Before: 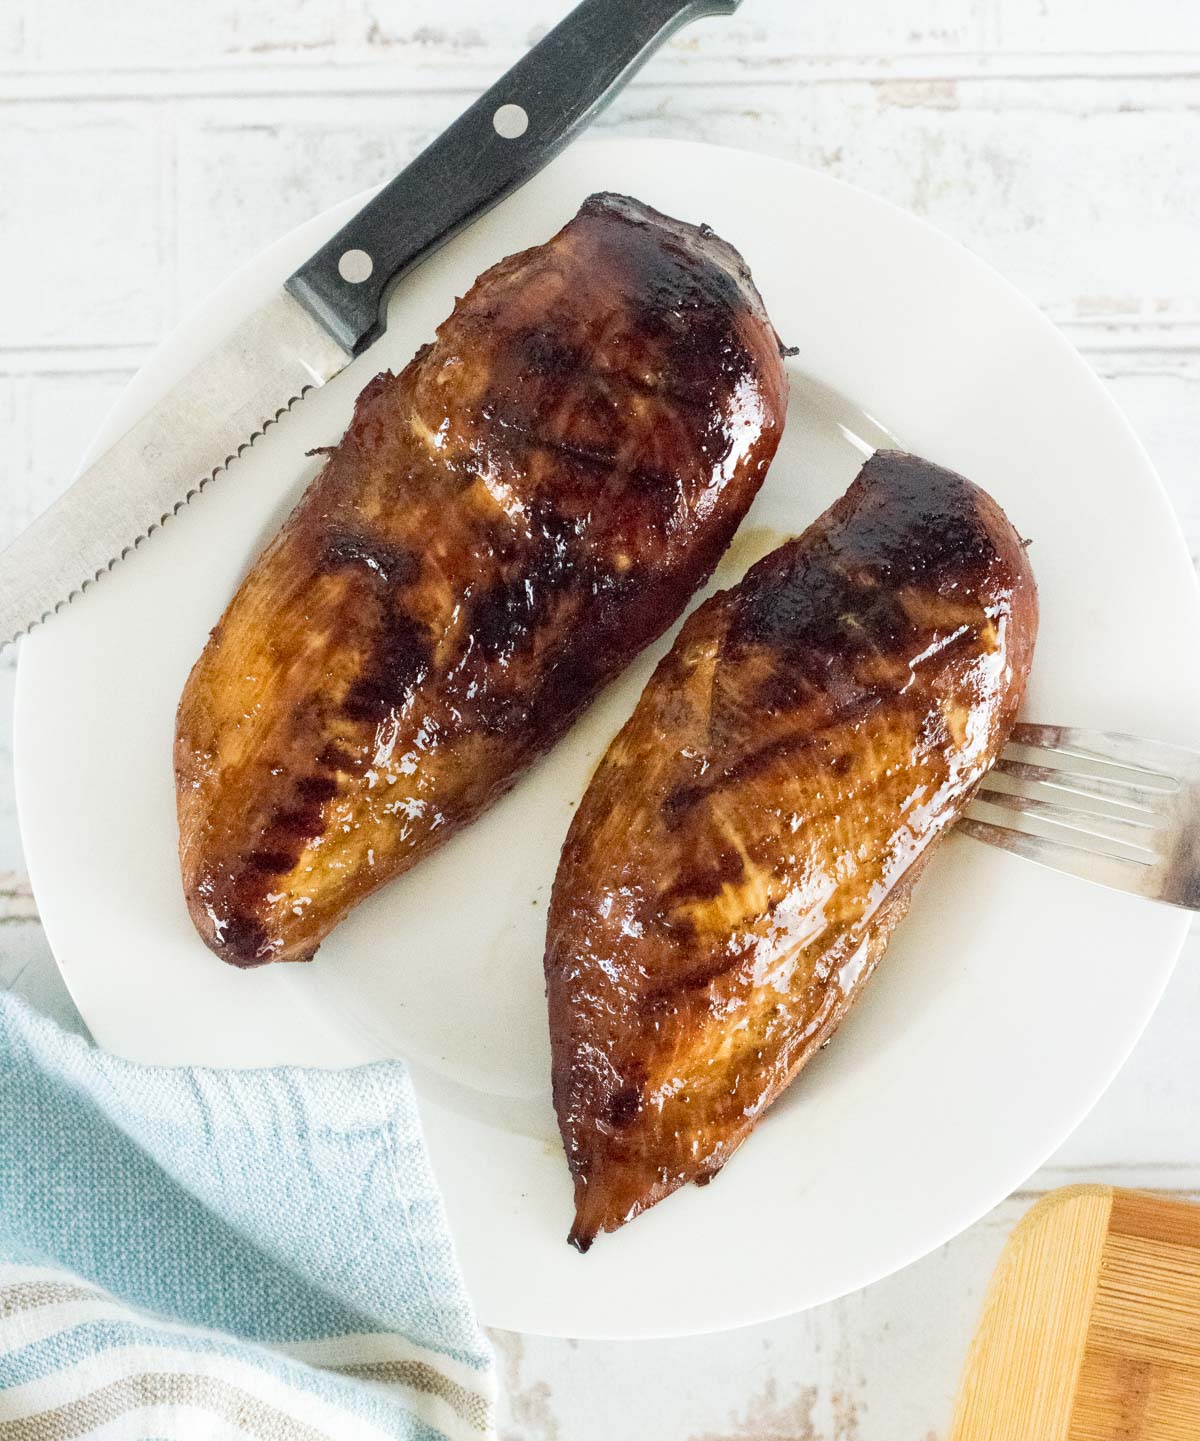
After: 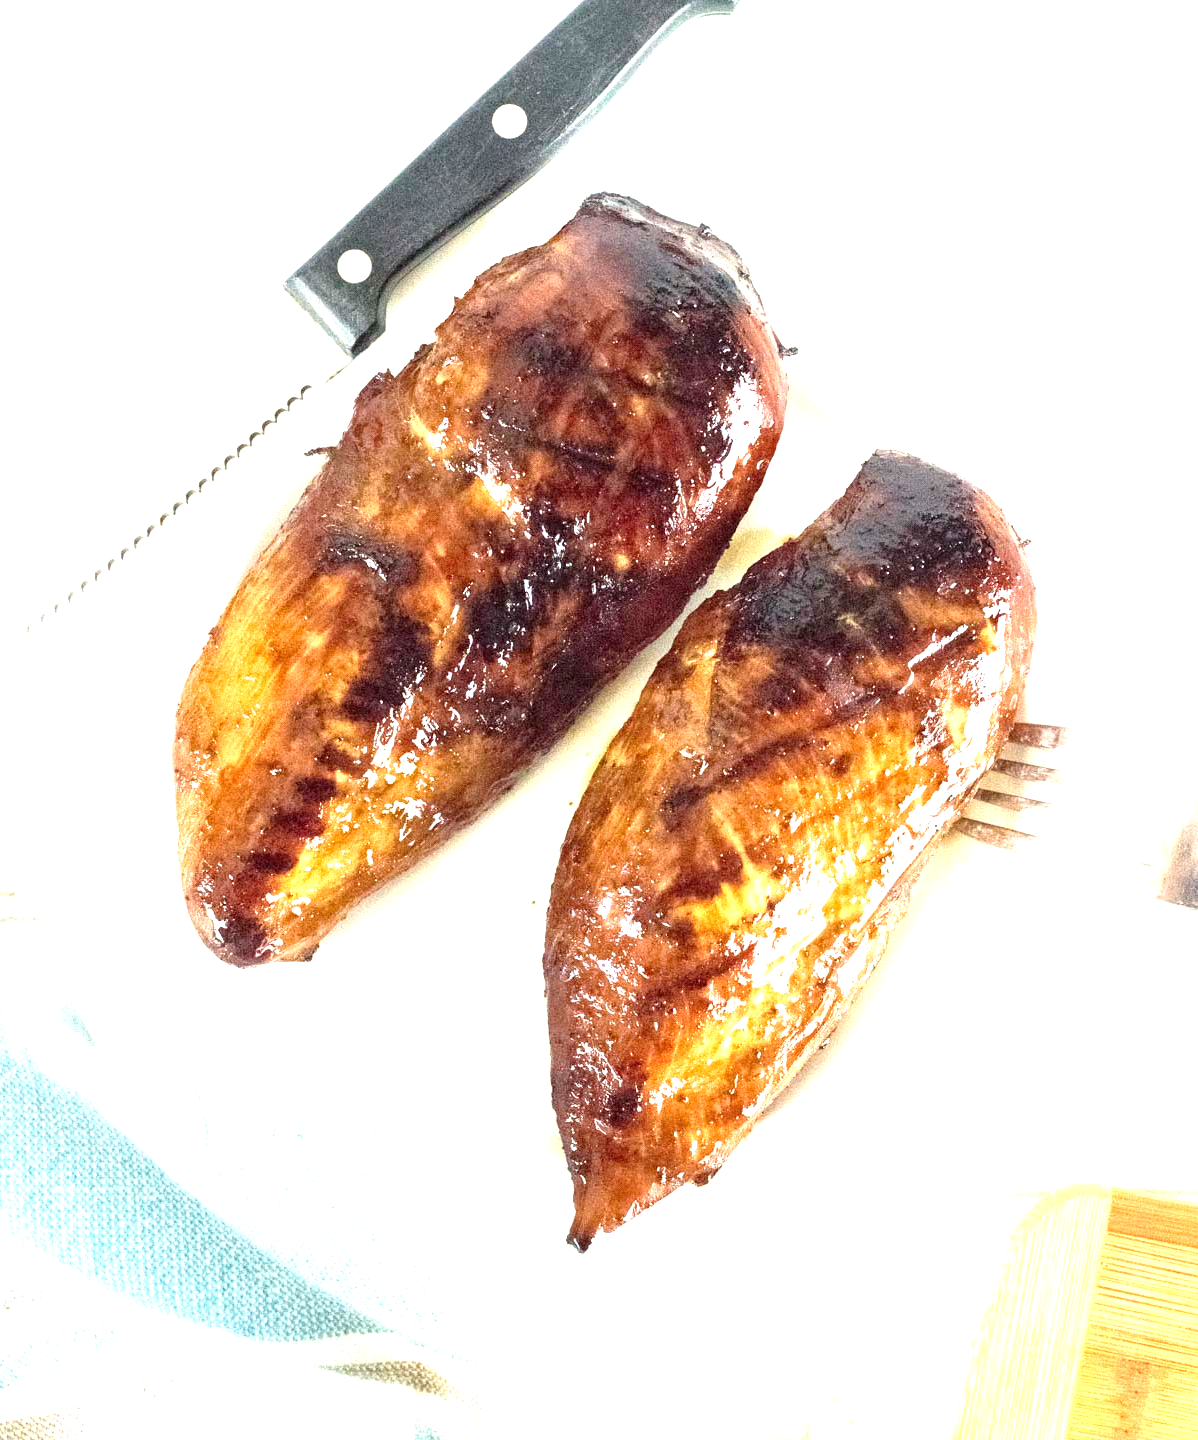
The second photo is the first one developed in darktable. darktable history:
crop and rotate: left 0.126%
exposure: black level correction 0, exposure 1.45 EV, compensate exposure bias true, compensate highlight preservation false
